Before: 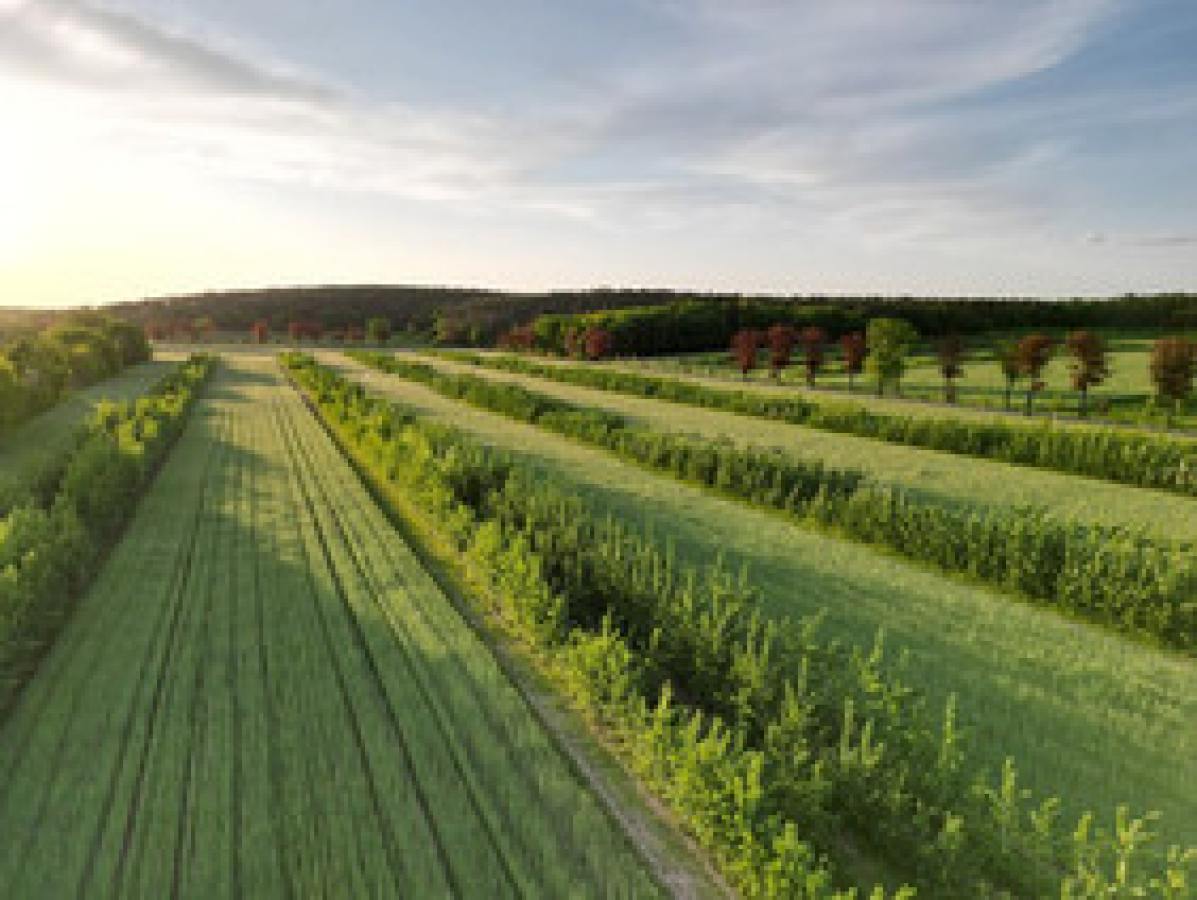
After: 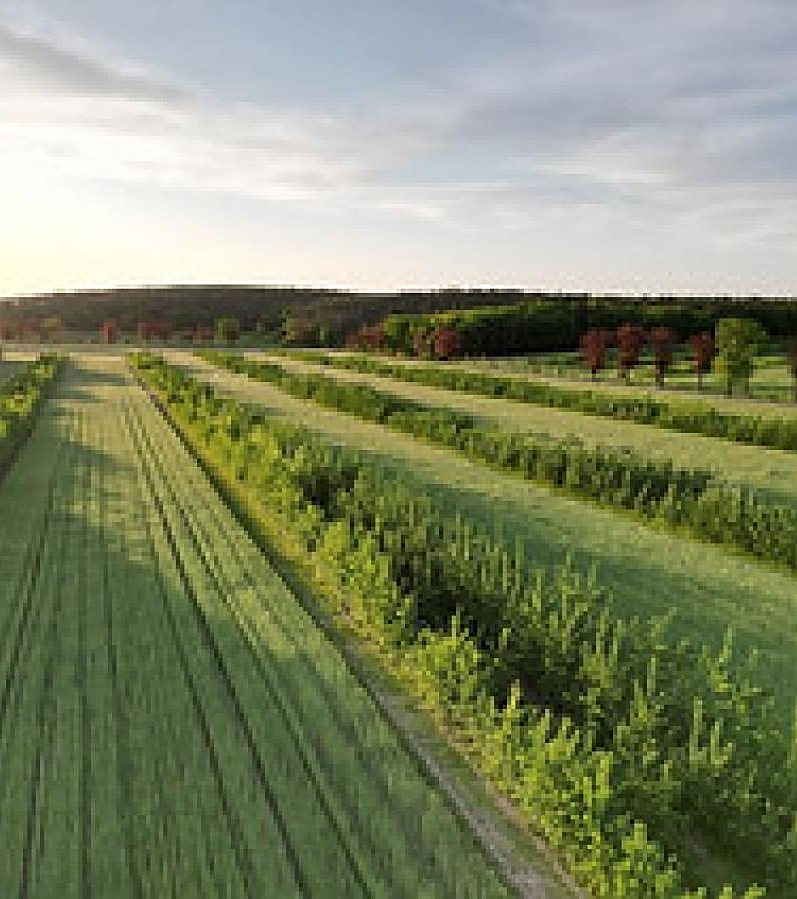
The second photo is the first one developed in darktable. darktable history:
sharpen: amount 1
crop and rotate: left 12.648%, right 20.685%
color balance rgb: linear chroma grading › shadows -3%, linear chroma grading › highlights -4%
